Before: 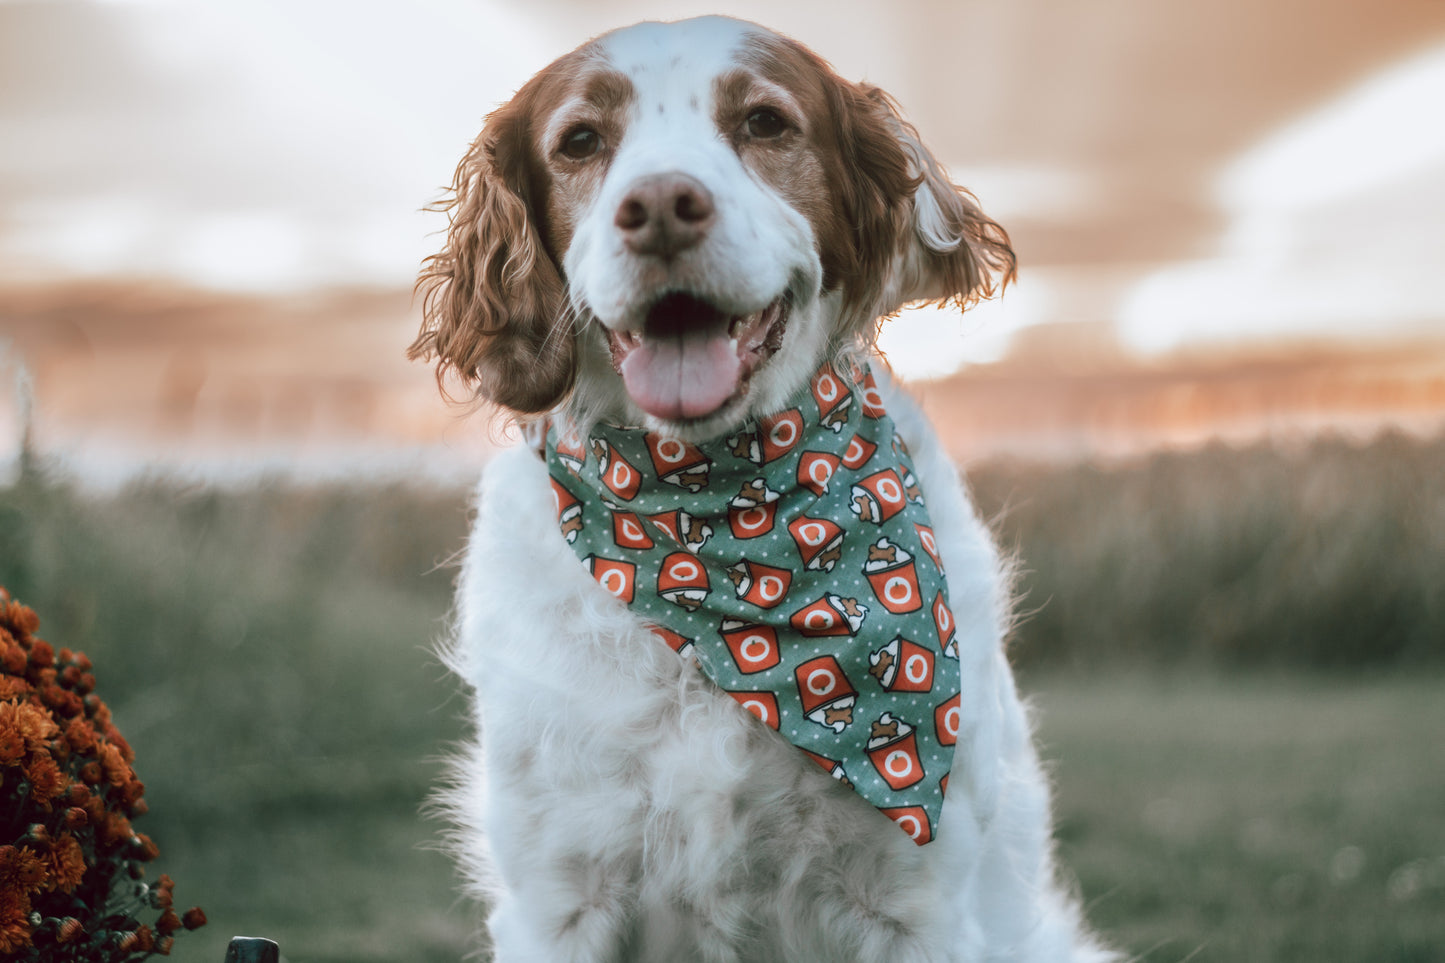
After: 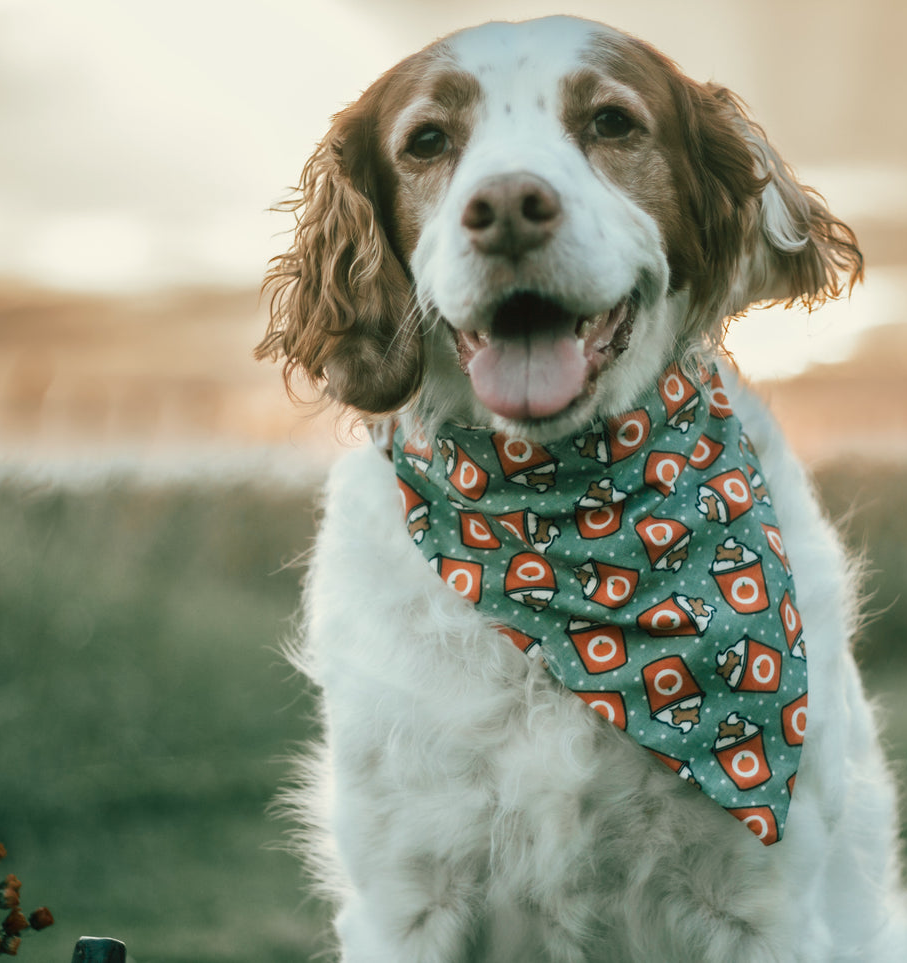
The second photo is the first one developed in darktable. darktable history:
crop: left 10.644%, right 26.528%
color correction: highlights a* -0.482, highlights b* 9.48, shadows a* -9.48, shadows b* 0.803
